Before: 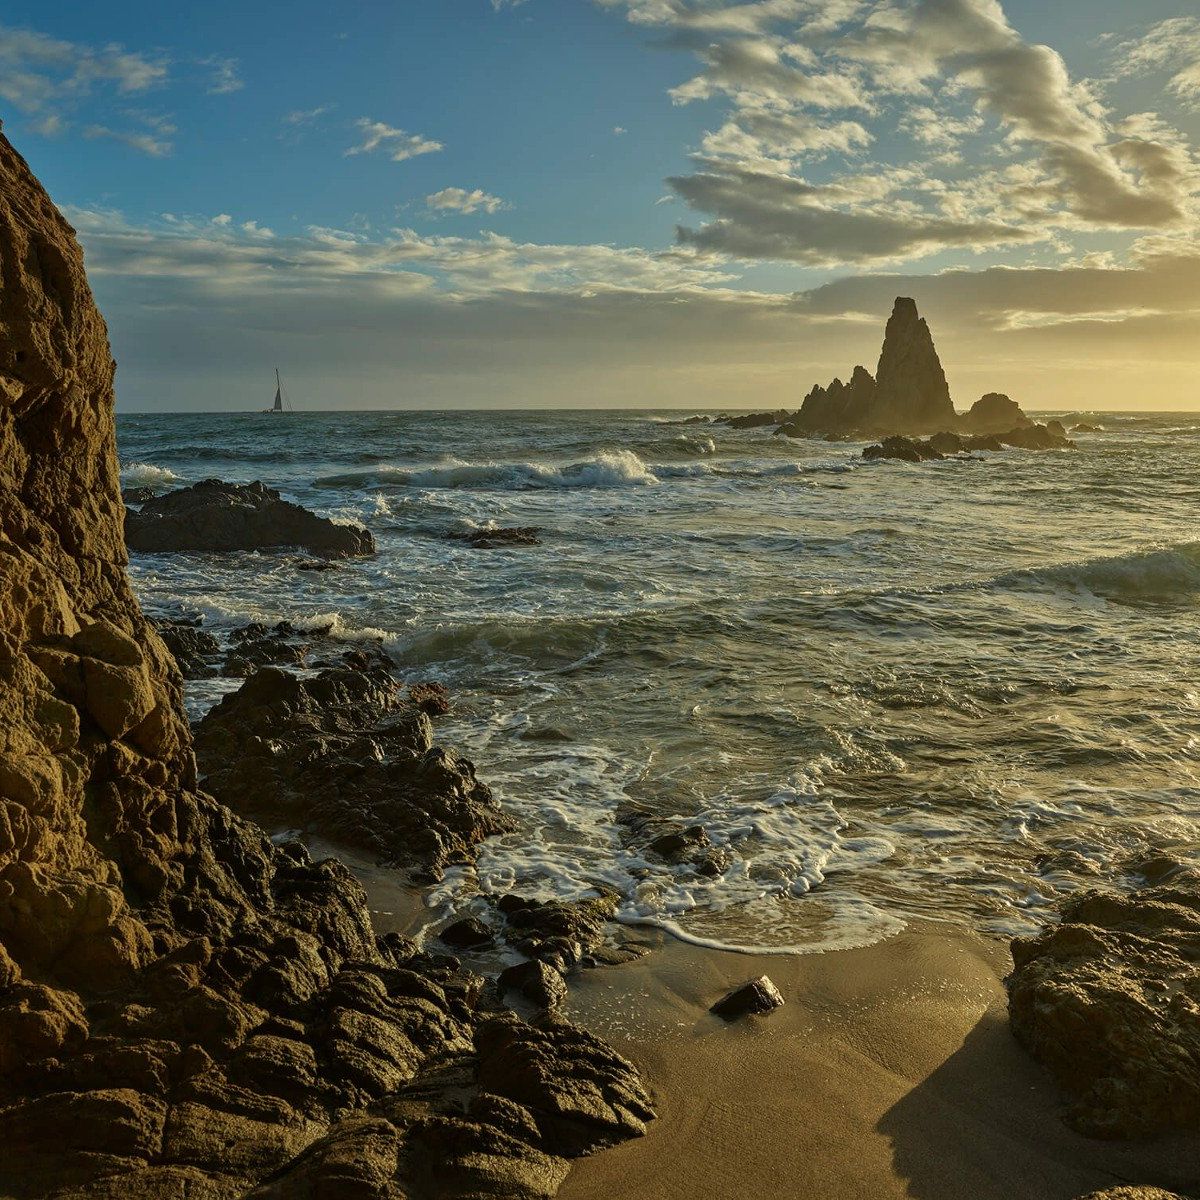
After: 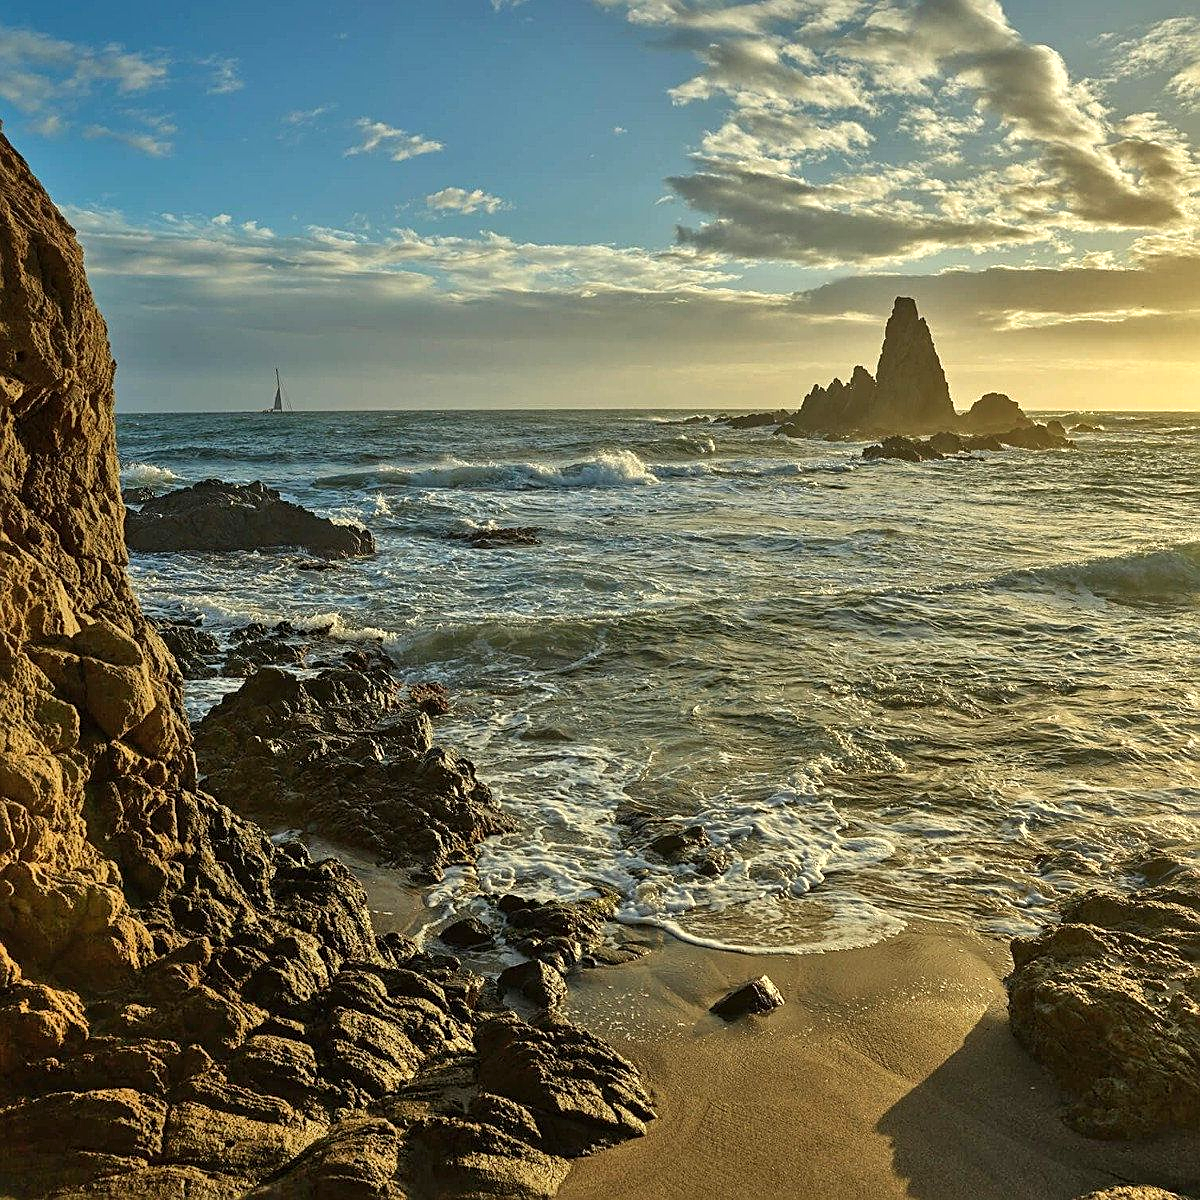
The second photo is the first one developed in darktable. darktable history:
shadows and highlights: soften with gaussian
exposure: exposure 0.548 EV, compensate highlight preservation false
sharpen: on, module defaults
